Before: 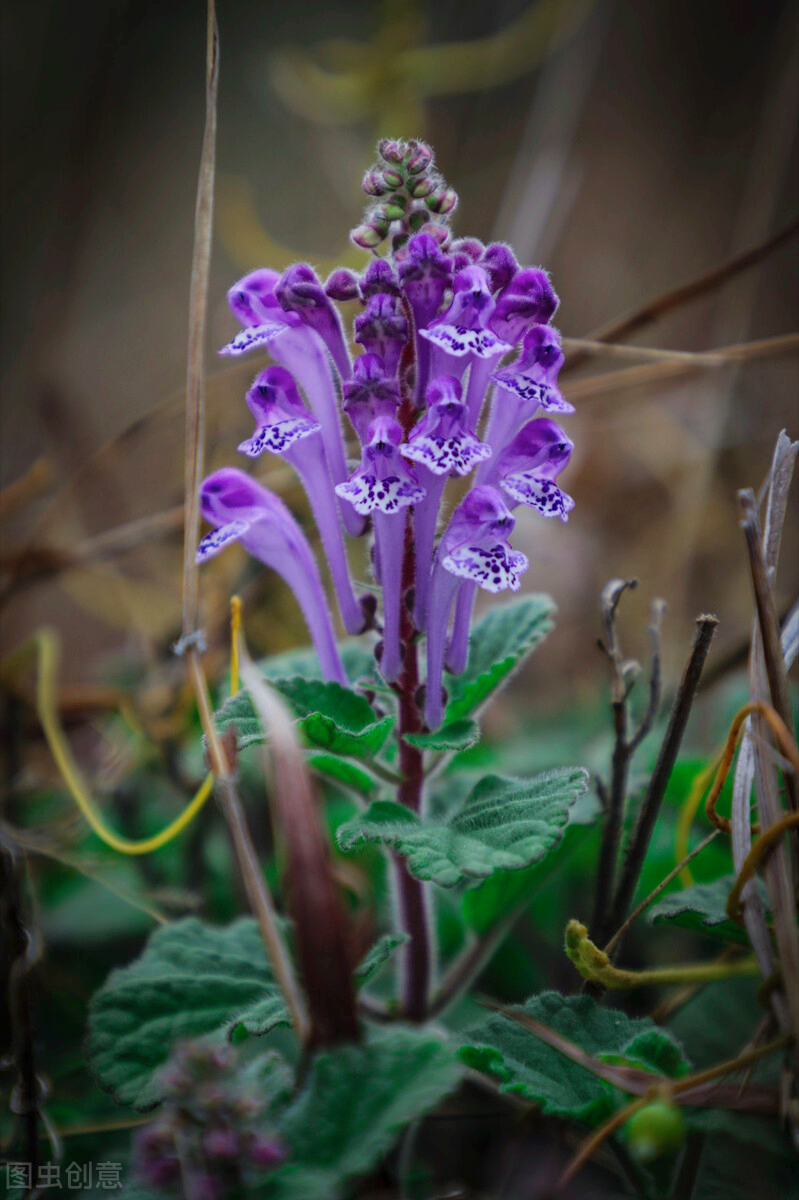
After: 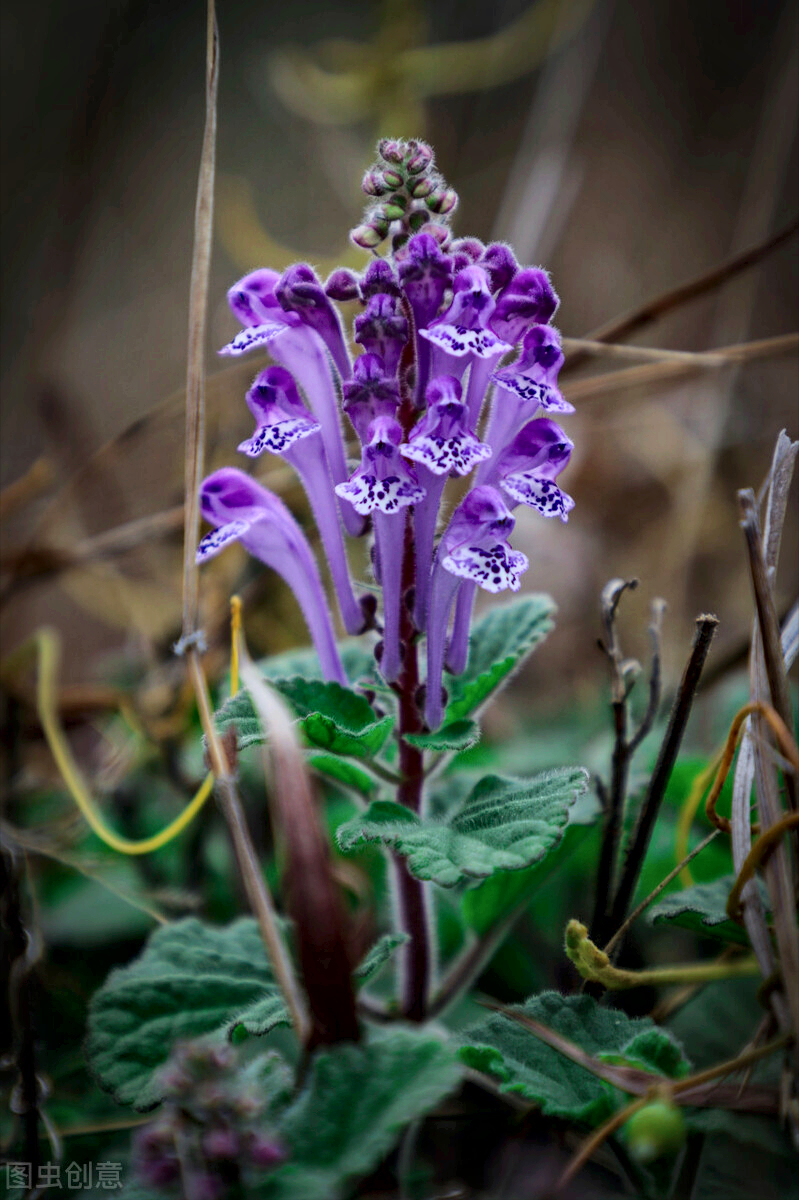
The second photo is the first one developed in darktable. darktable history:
local contrast: mode bilateral grid, contrast 50, coarseness 50, detail 150%, midtone range 0.2
